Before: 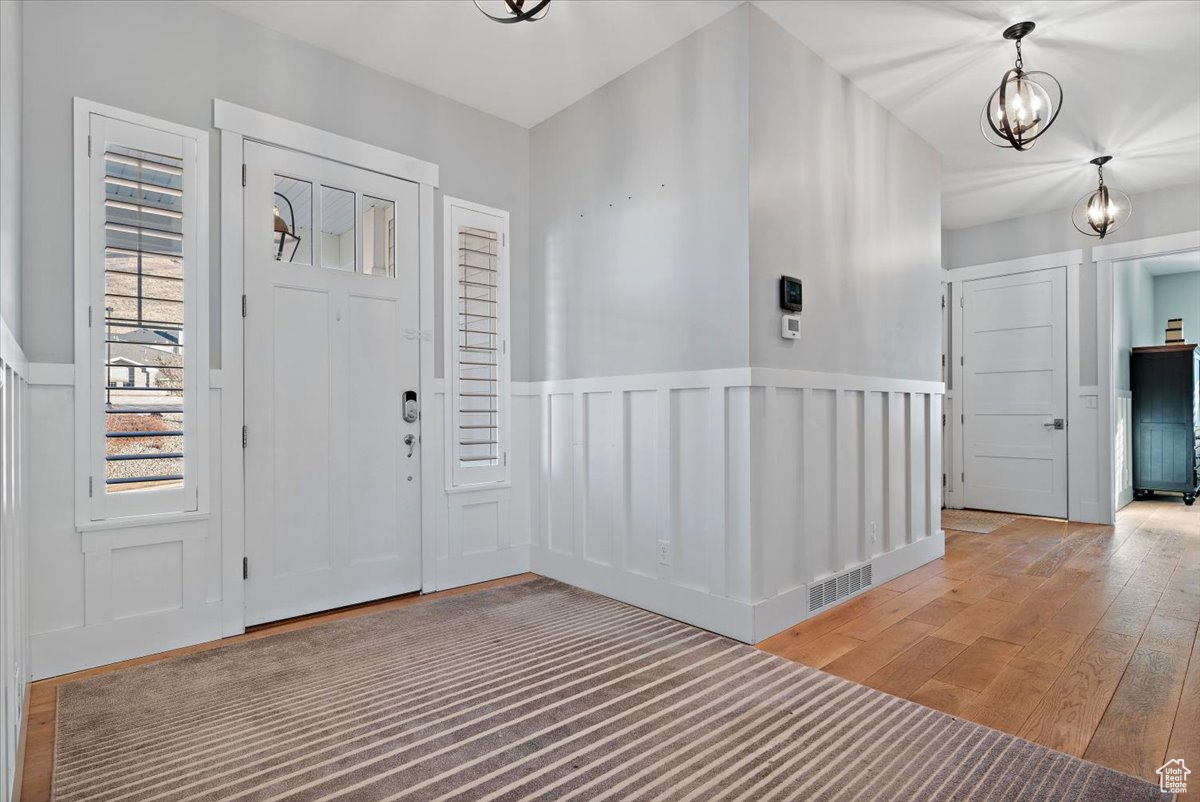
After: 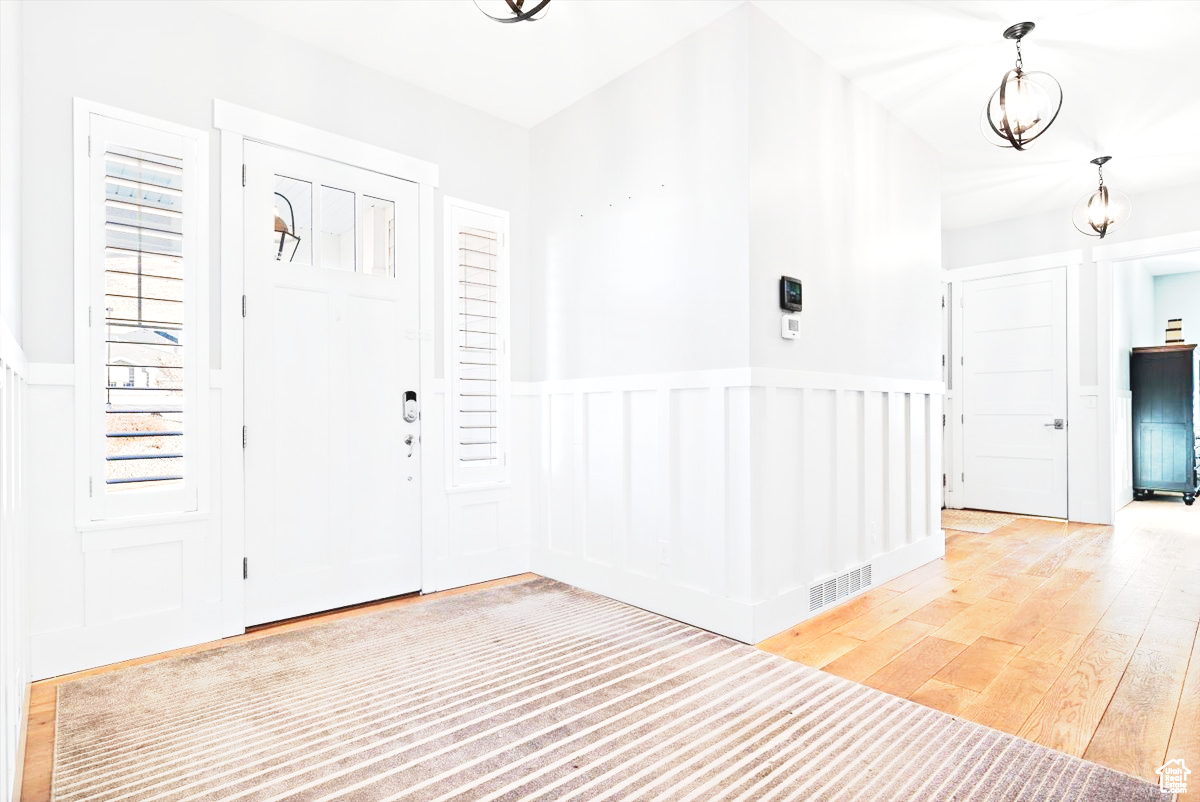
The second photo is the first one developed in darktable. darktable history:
base curve: curves: ch0 [(0, 0) (0.088, 0.125) (0.176, 0.251) (0.354, 0.501) (0.613, 0.749) (1, 0.877)], preserve colors none
exposure: black level correction -0.002, exposure 1.35 EV, compensate highlight preservation false
